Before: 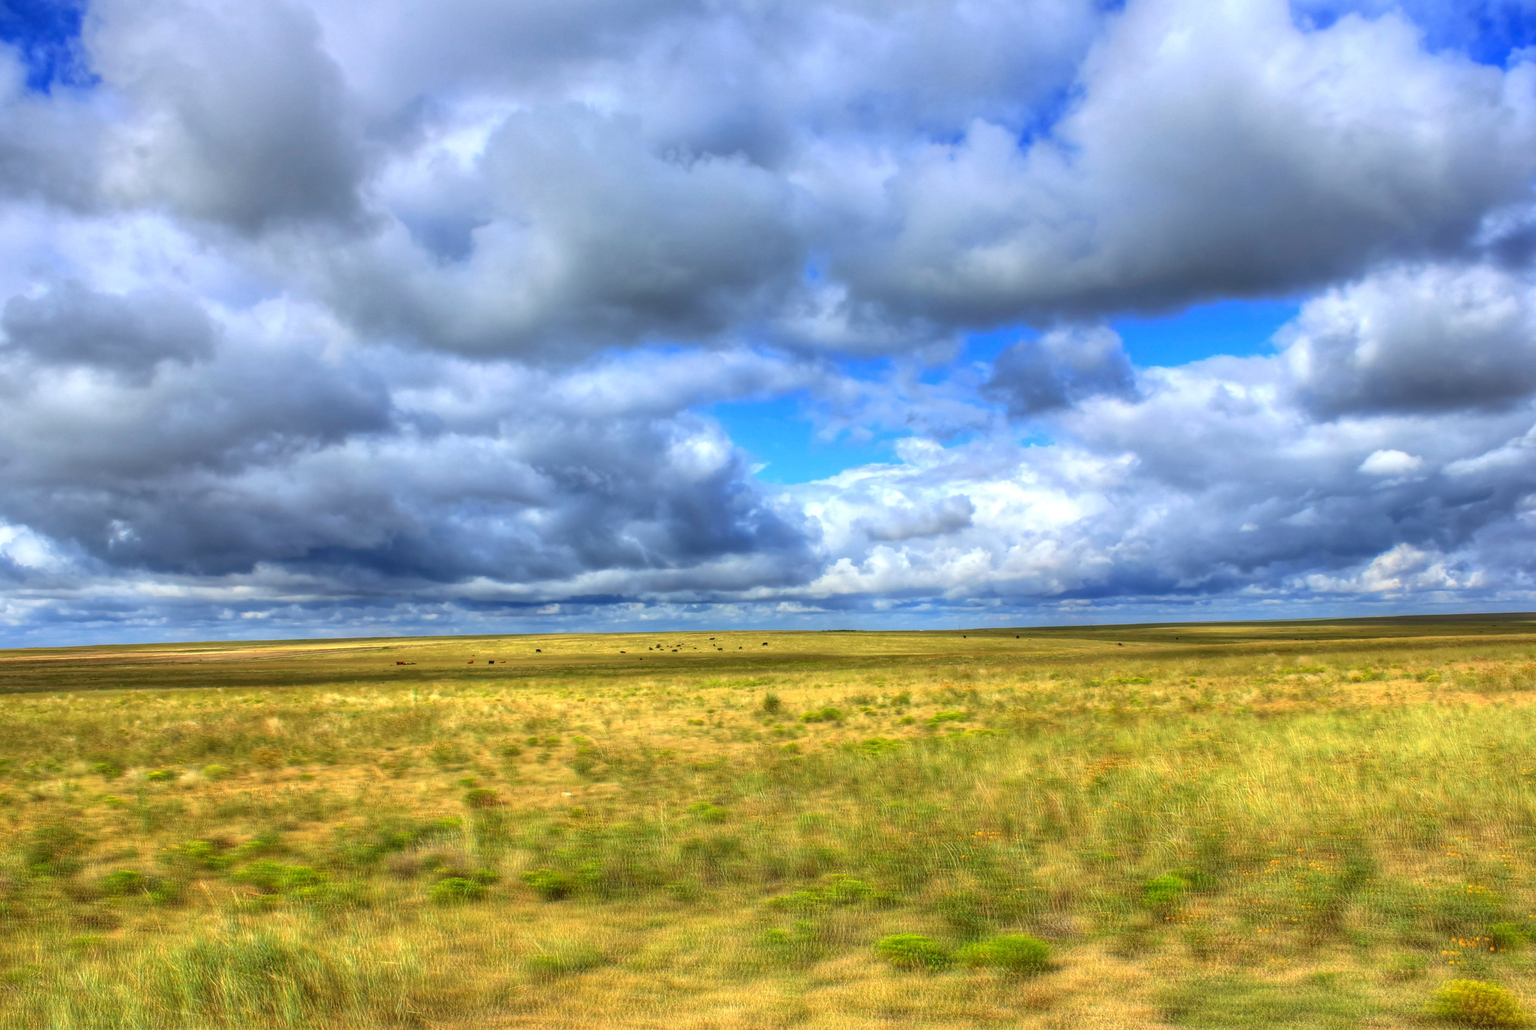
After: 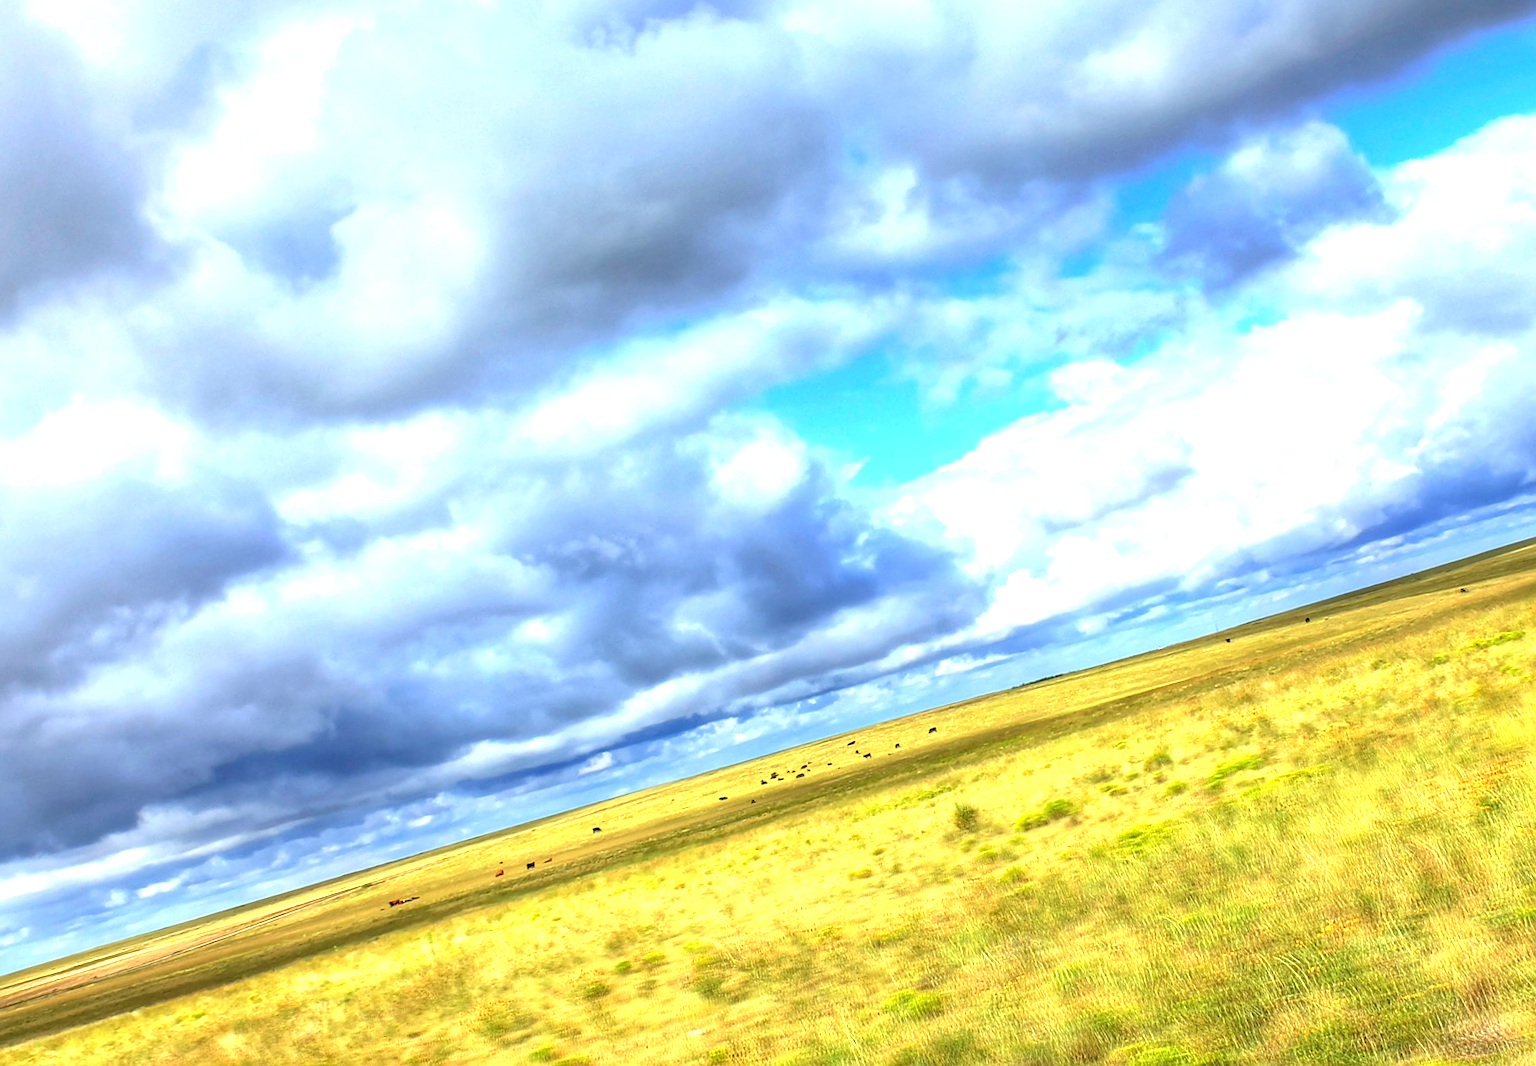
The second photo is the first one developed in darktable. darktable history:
exposure: black level correction 0, exposure 1.1 EV, compensate highlight preservation false
crop and rotate: left 9.061%, right 20.142%
sharpen: on, module defaults
rotate and perspective: rotation -14.8°, crop left 0.1, crop right 0.903, crop top 0.25, crop bottom 0.748
